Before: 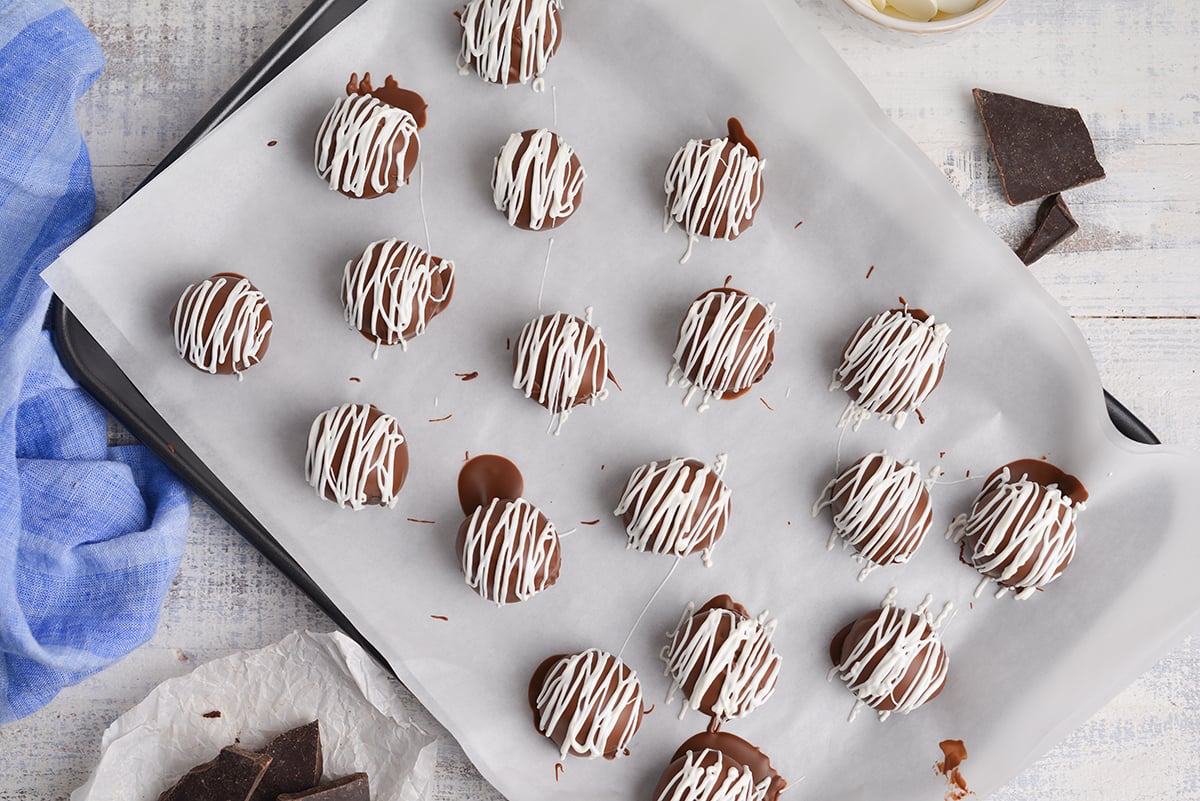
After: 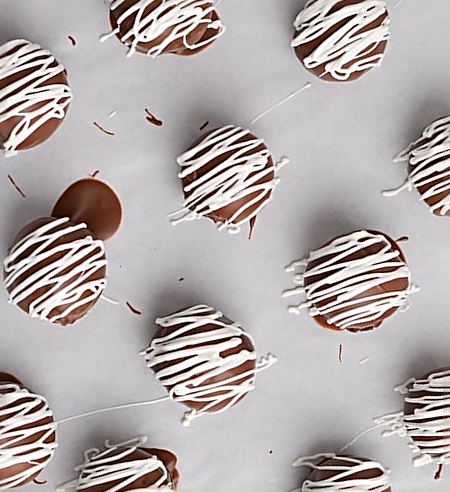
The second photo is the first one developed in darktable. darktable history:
exposure: black level correction 0.002, compensate exposure bias true, compensate highlight preservation false
sharpen: radius 2.725
crop and rotate: angle -45.92°, top 16.191%, right 0.883%, bottom 11.6%
